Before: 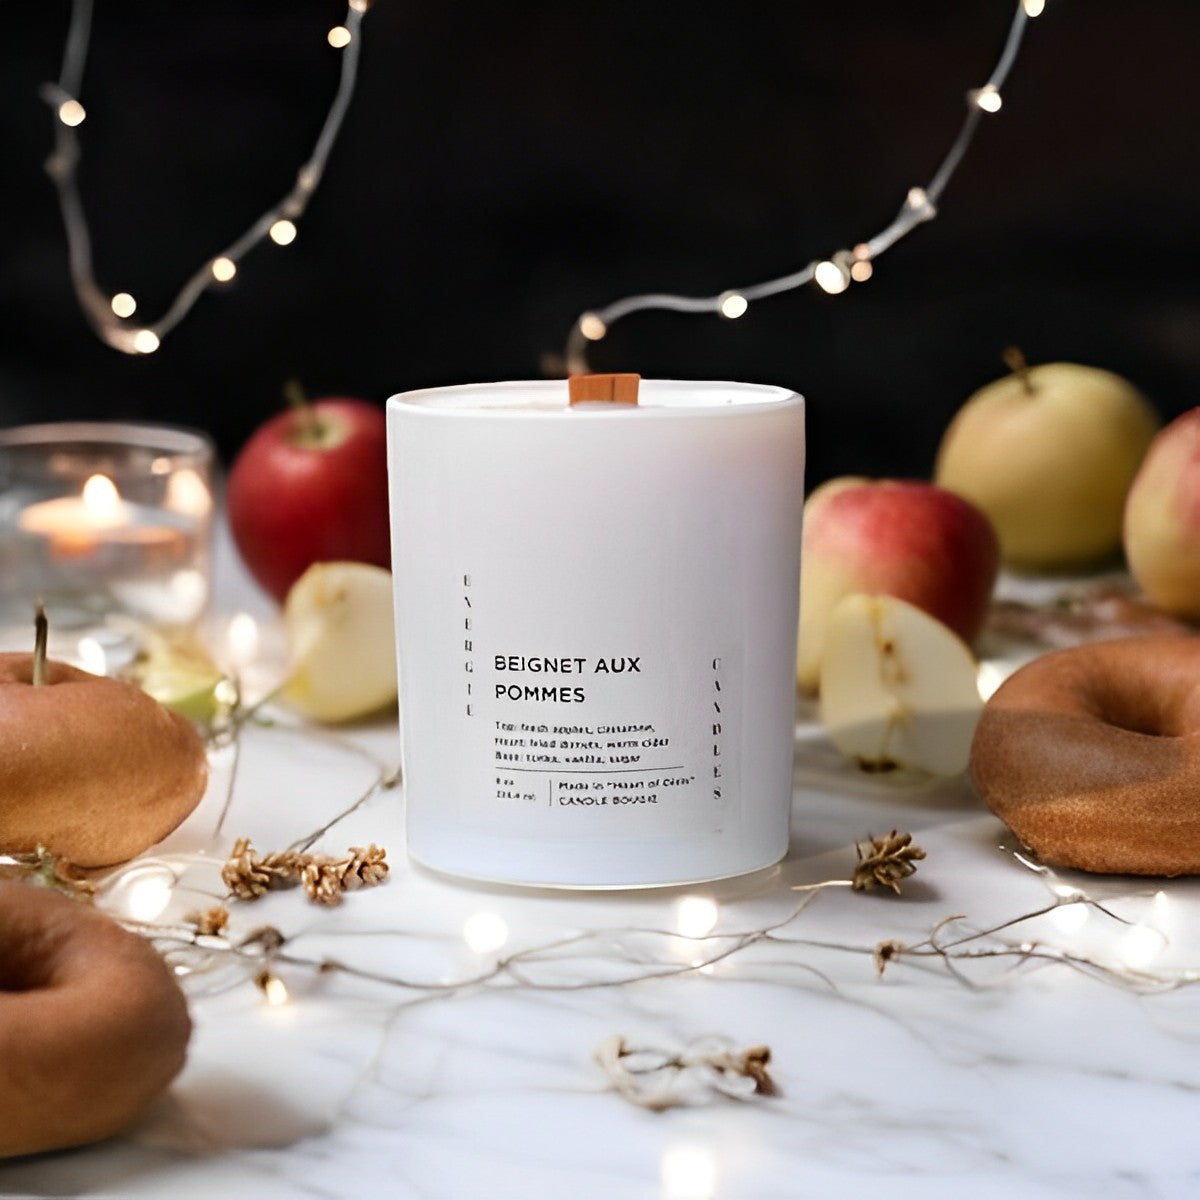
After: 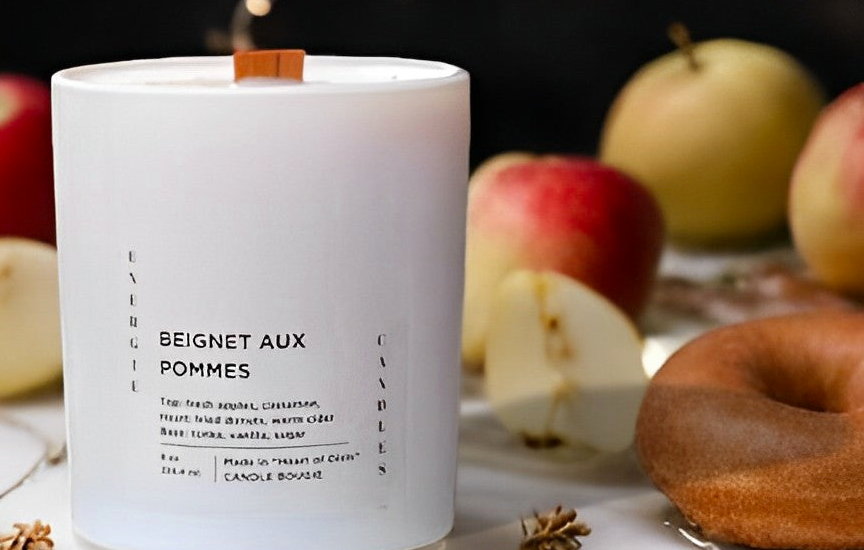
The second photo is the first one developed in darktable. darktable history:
vibrance: vibrance 100%
crop and rotate: left 27.938%, top 27.046%, bottom 27.046%
